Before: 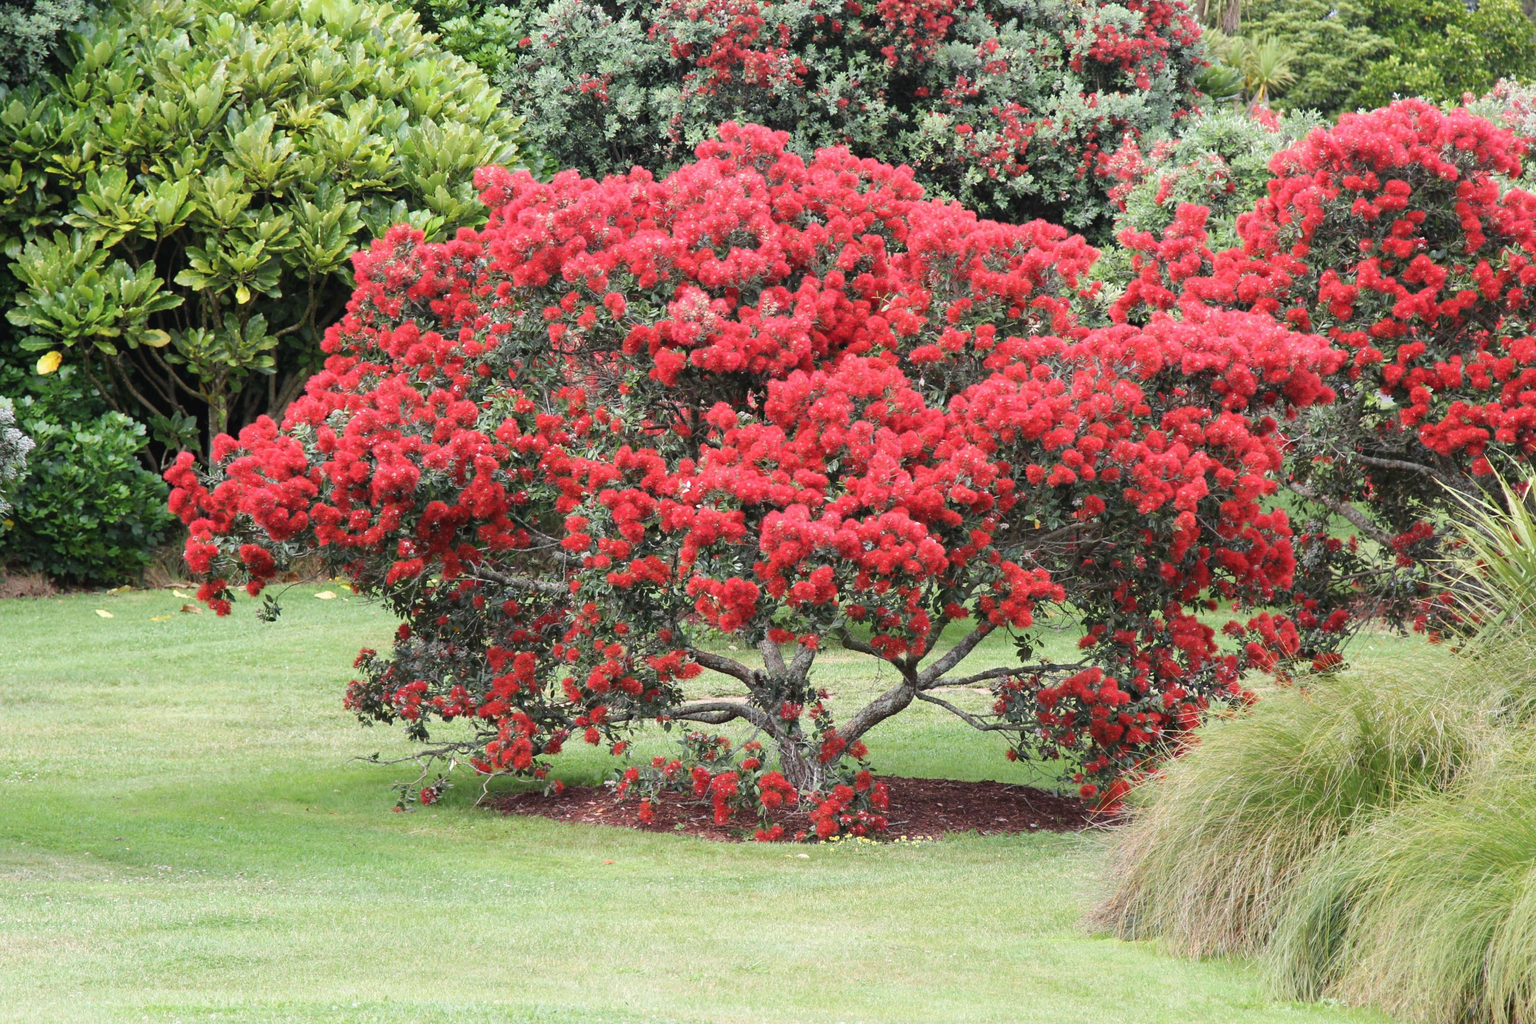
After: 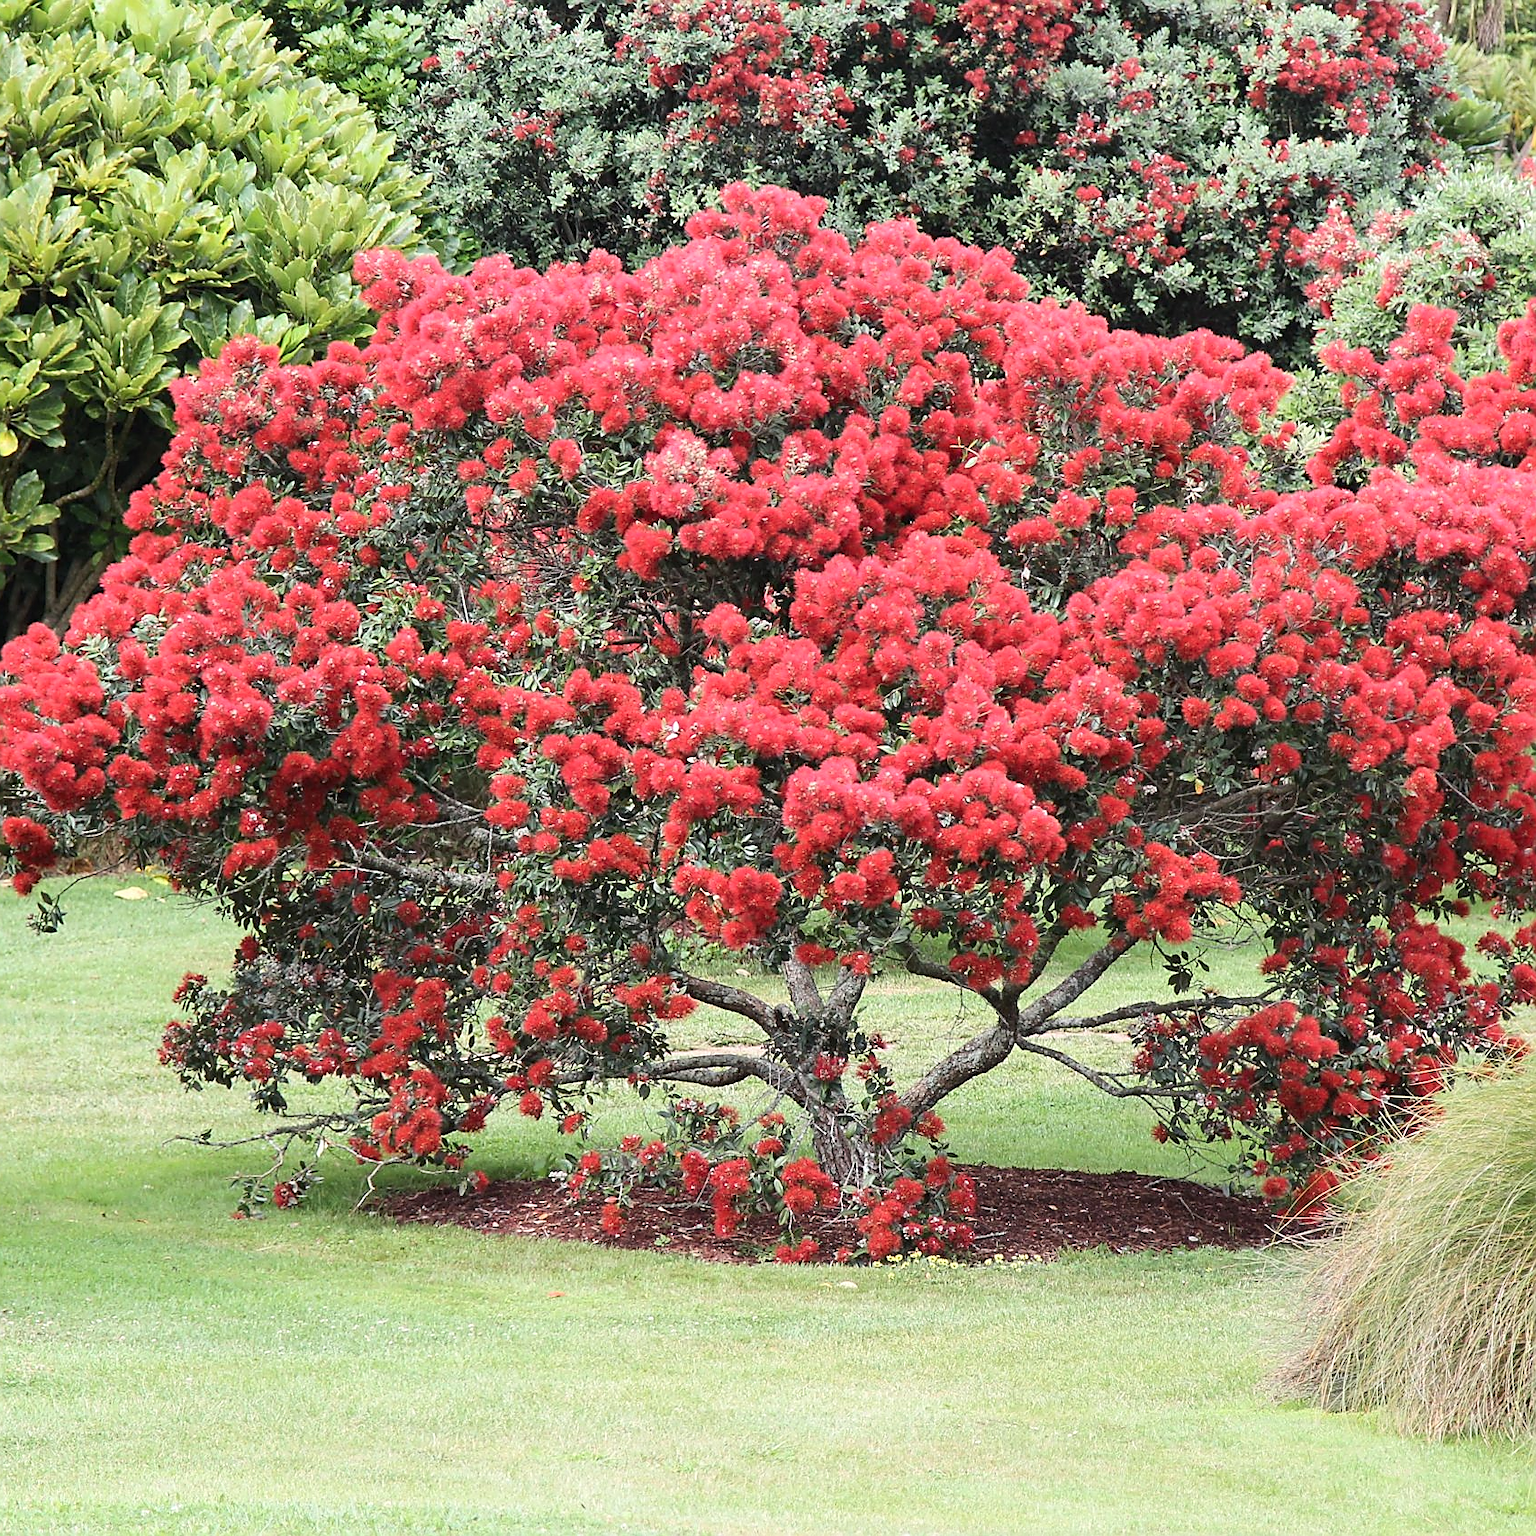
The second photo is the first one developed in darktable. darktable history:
crop and rotate: left 15.546%, right 17.787%
contrast brightness saturation: contrast 0.15, brightness 0.05
sharpen: radius 1.4, amount 1.25, threshold 0.7
